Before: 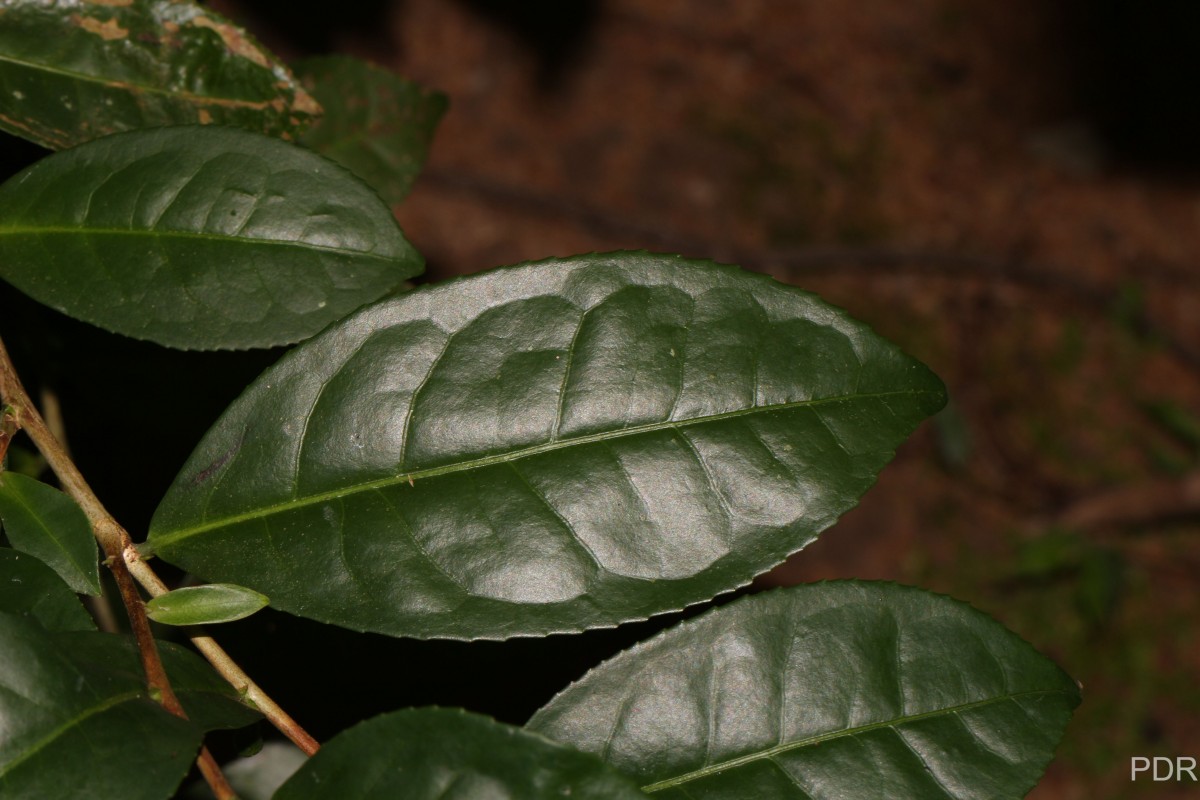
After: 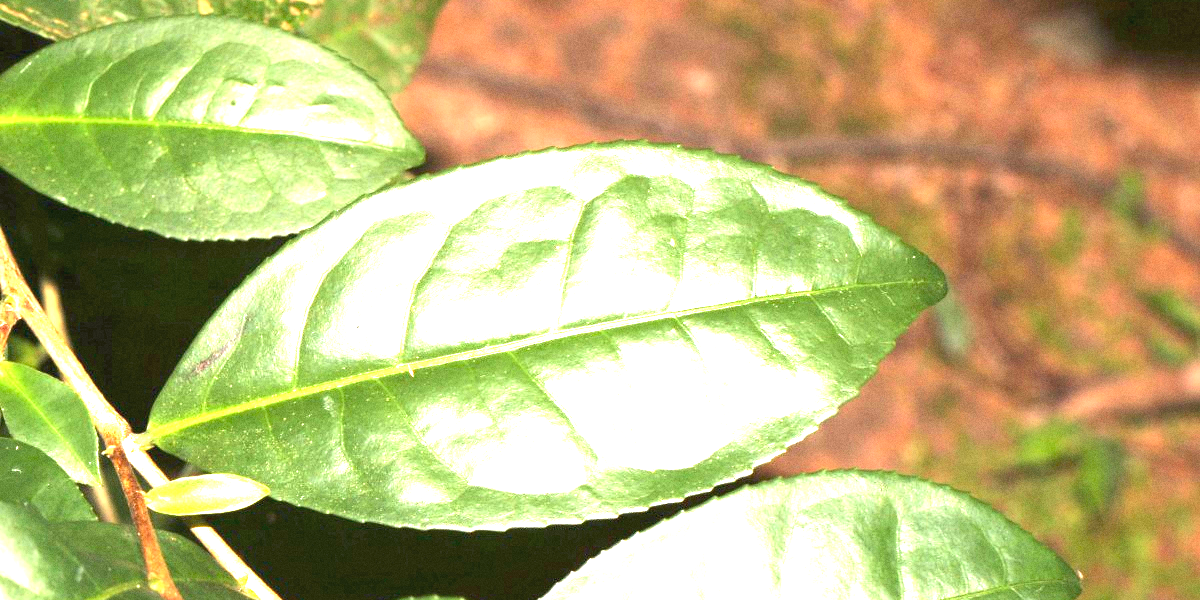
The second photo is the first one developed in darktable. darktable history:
exposure: black level correction 0, exposure 4 EV, compensate exposure bias true, compensate highlight preservation false
crop: top 13.819%, bottom 11.169%
grain: strength 26%
